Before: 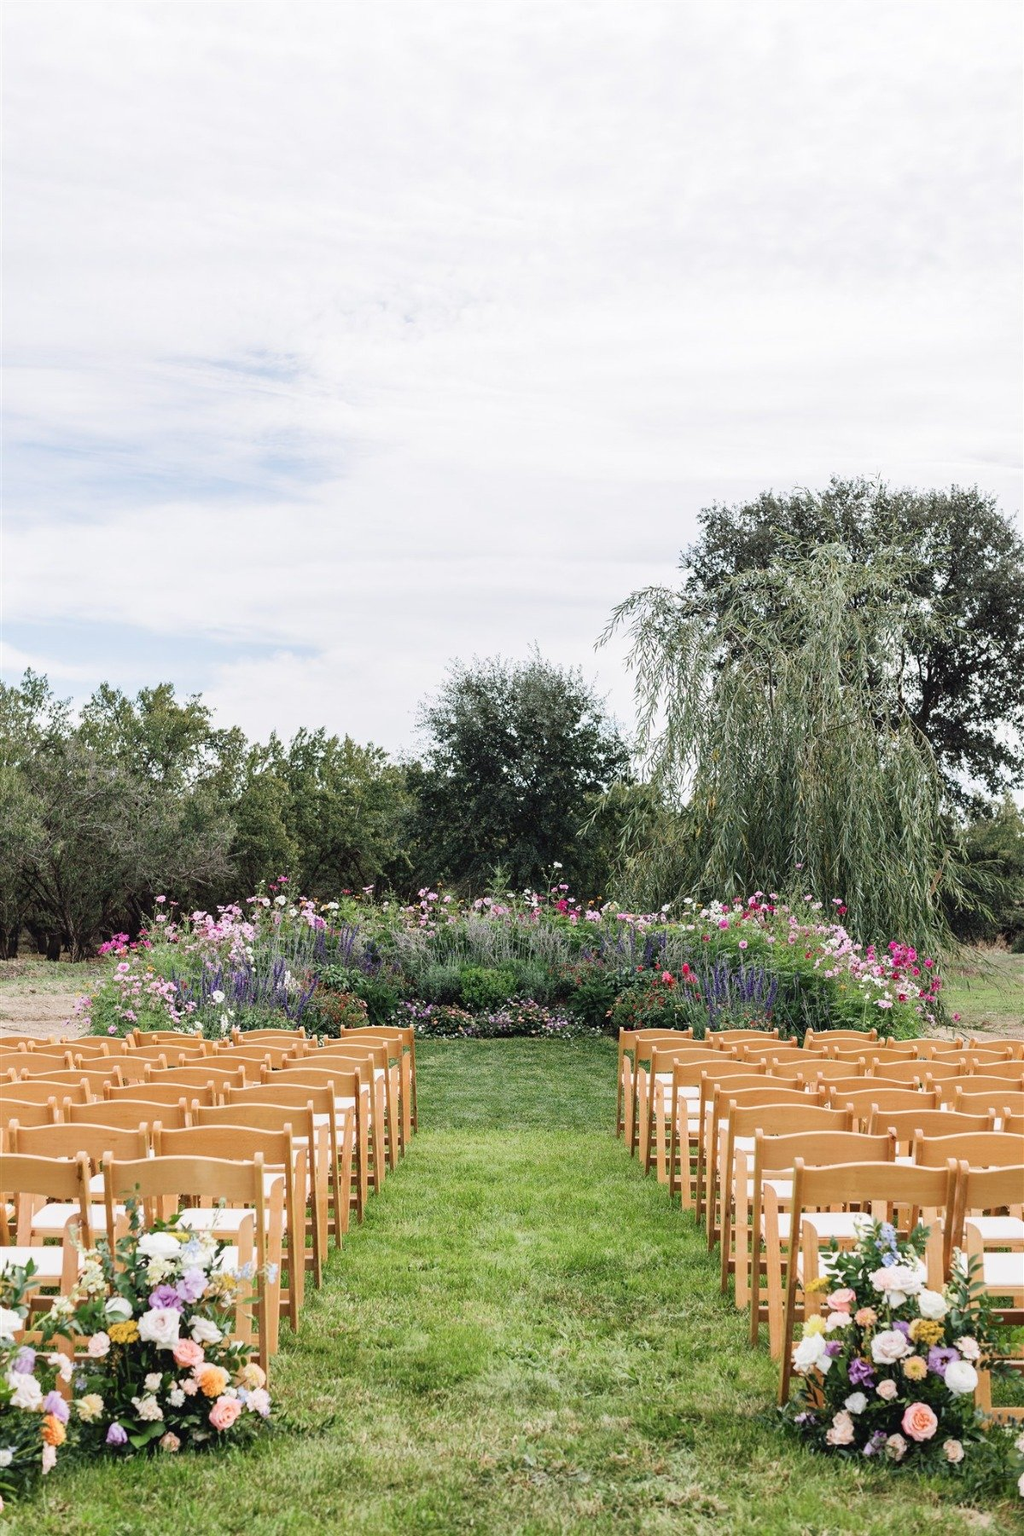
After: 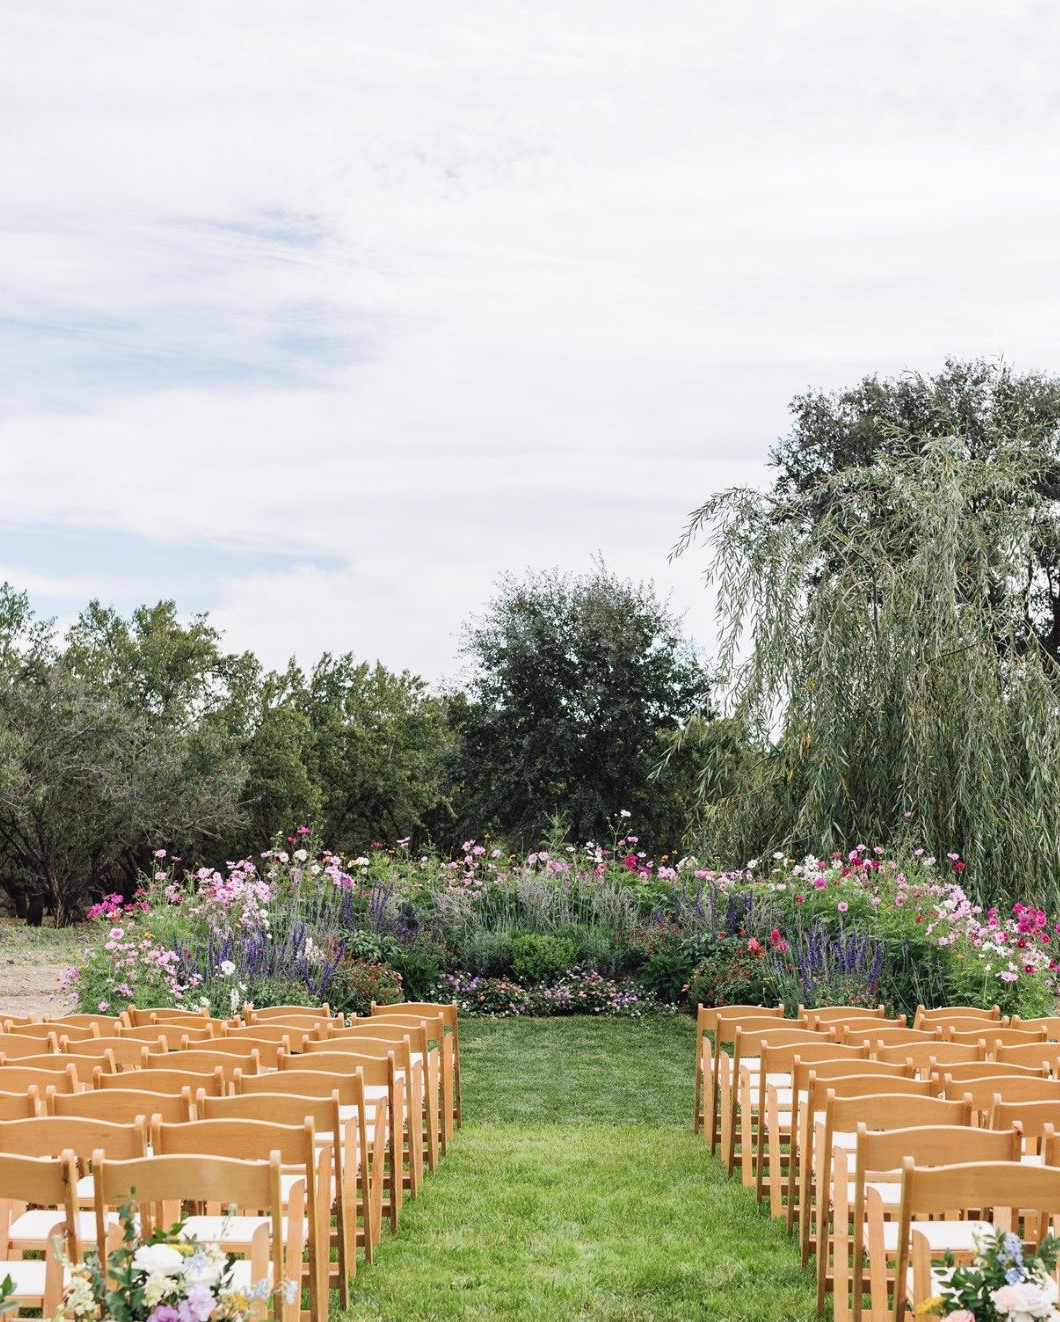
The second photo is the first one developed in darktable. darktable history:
crop and rotate: left 2.378%, top 11.163%, right 9.22%, bottom 15.339%
